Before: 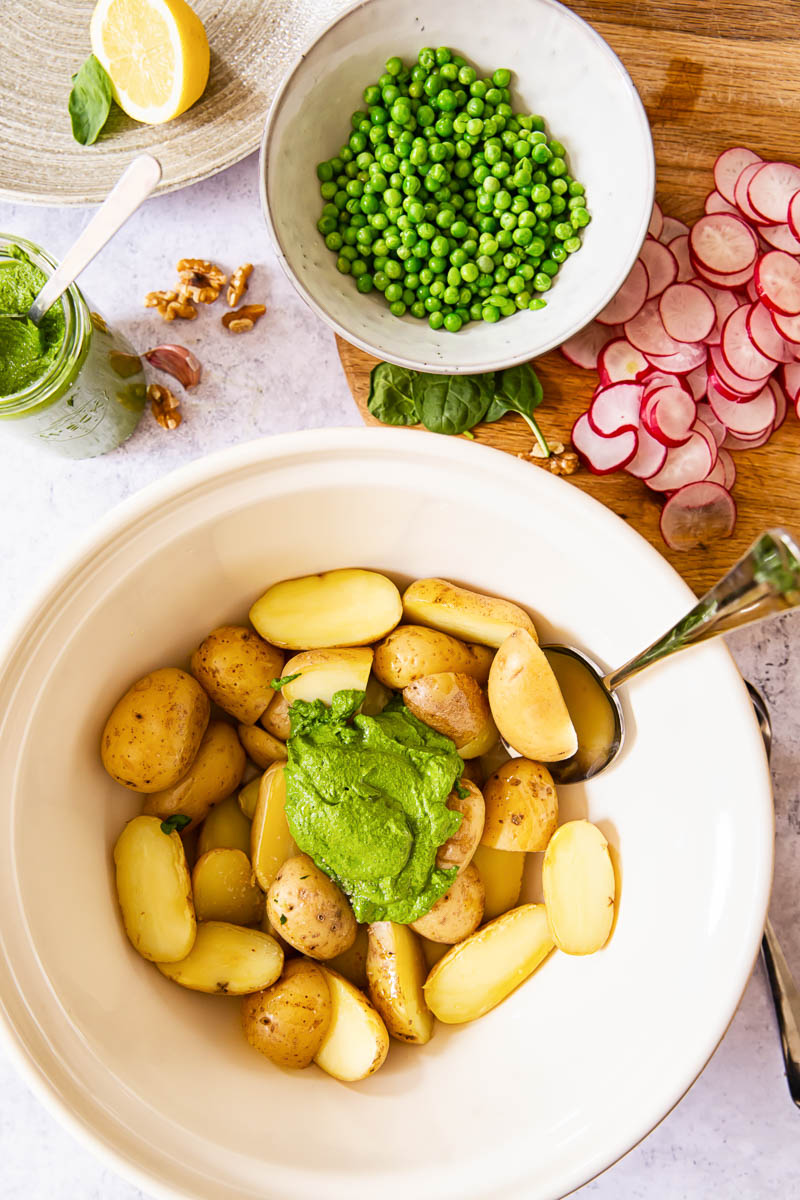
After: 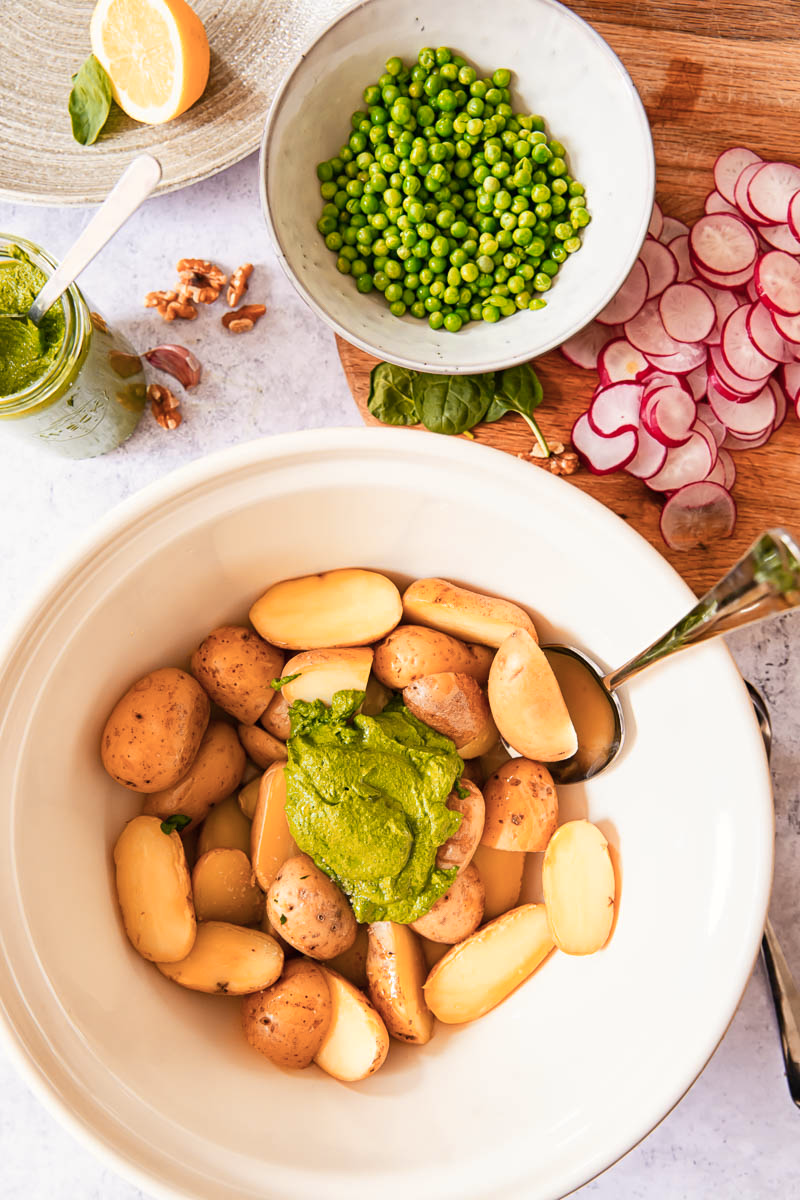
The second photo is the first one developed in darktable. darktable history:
color calibration: x 0.343, y 0.356, temperature 5088.43 K
color zones: curves: ch1 [(0, 0.469) (0.072, 0.457) (0.243, 0.494) (0.429, 0.5) (0.571, 0.5) (0.714, 0.5) (0.857, 0.5) (1, 0.469)]; ch2 [(0, 0.499) (0.143, 0.467) (0.242, 0.436) (0.429, 0.493) (0.571, 0.5) (0.714, 0.5) (0.857, 0.5) (1, 0.499)]
